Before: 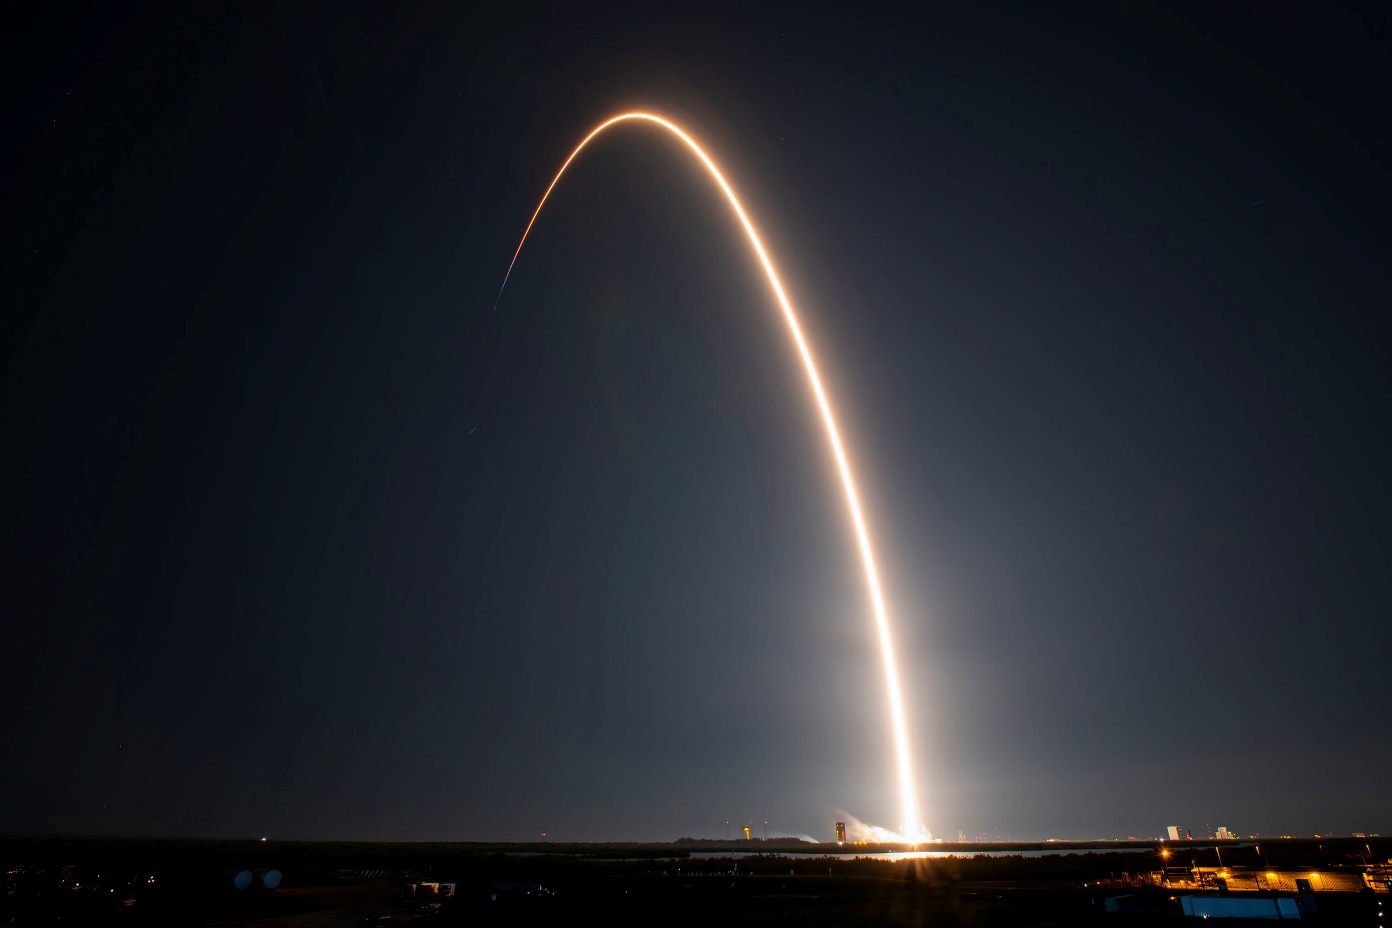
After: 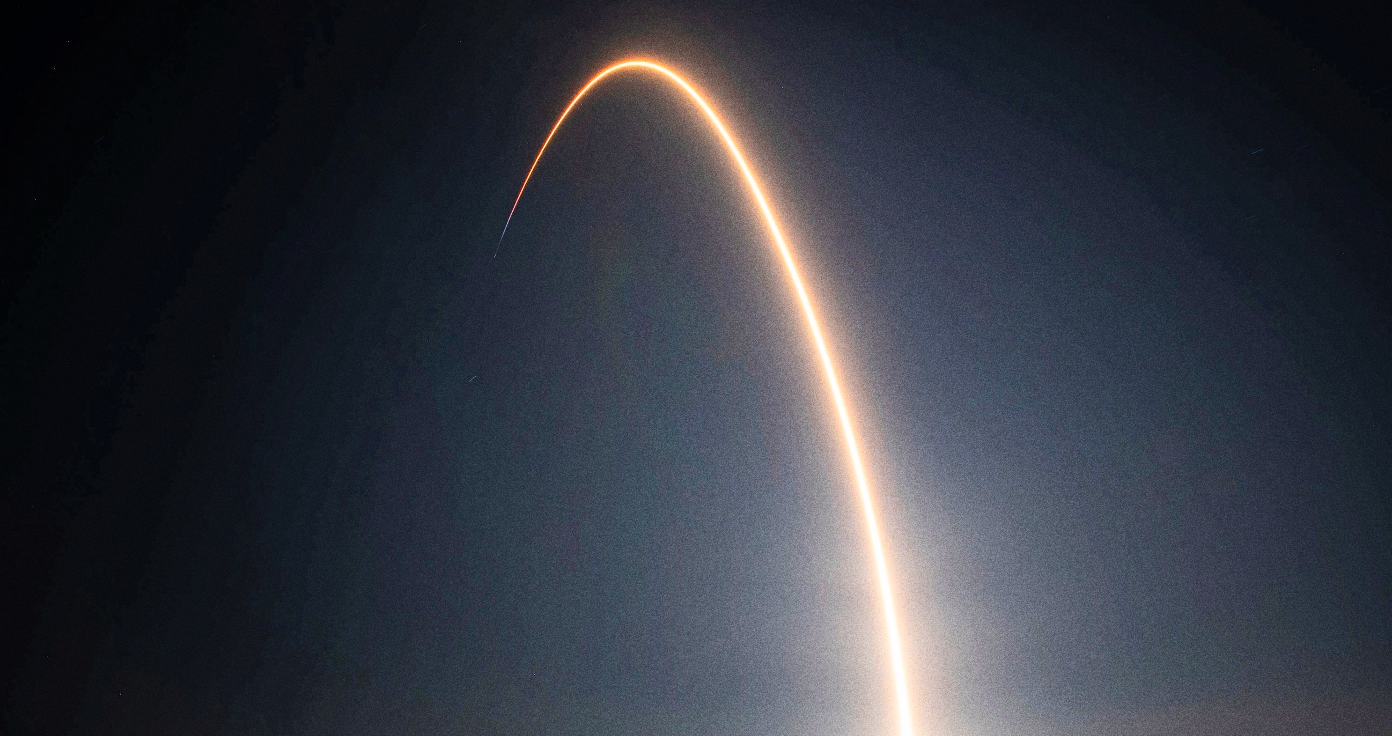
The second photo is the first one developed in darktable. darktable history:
contrast brightness saturation: contrast 0.03, brightness 0.06, saturation 0.13
grain: coarseness 0.09 ISO, strength 40%
crop and rotate: top 5.667%, bottom 14.937%
exposure: compensate highlight preservation false
tone curve: curves: ch0 [(0, 0) (0.004, 0.001) (0.133, 0.16) (0.325, 0.399) (0.475, 0.588) (0.832, 0.903) (1, 1)], color space Lab, linked channels, preserve colors none
